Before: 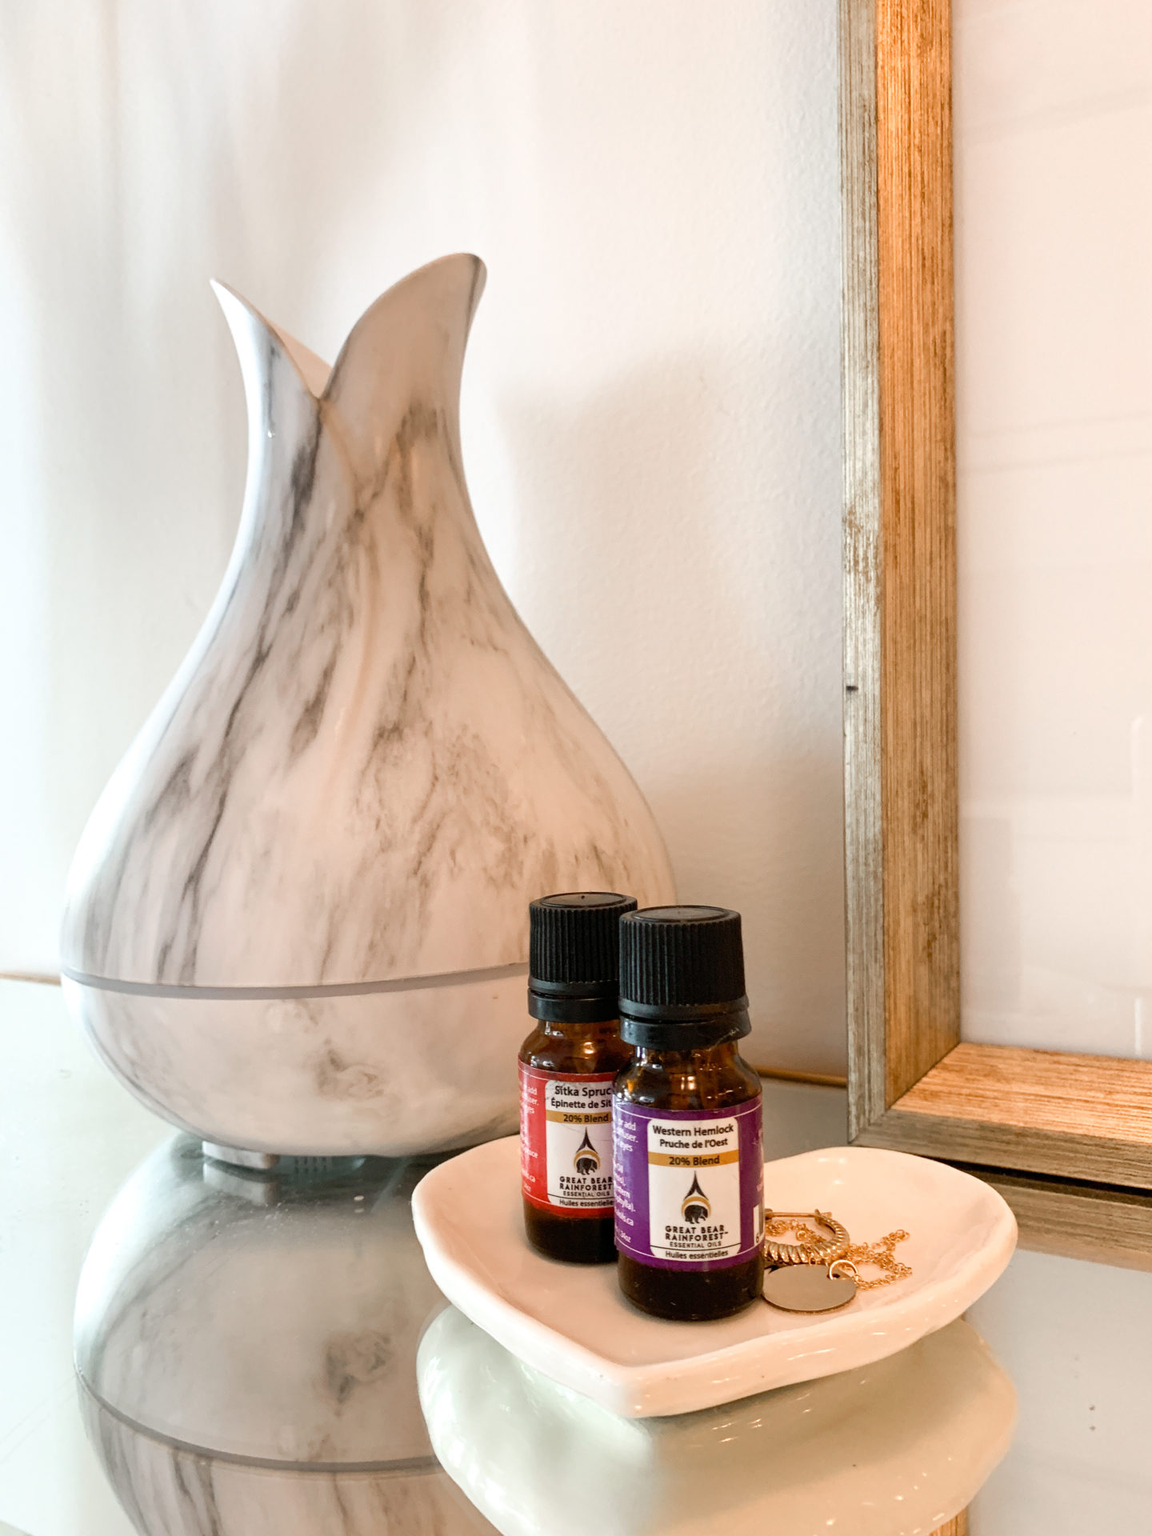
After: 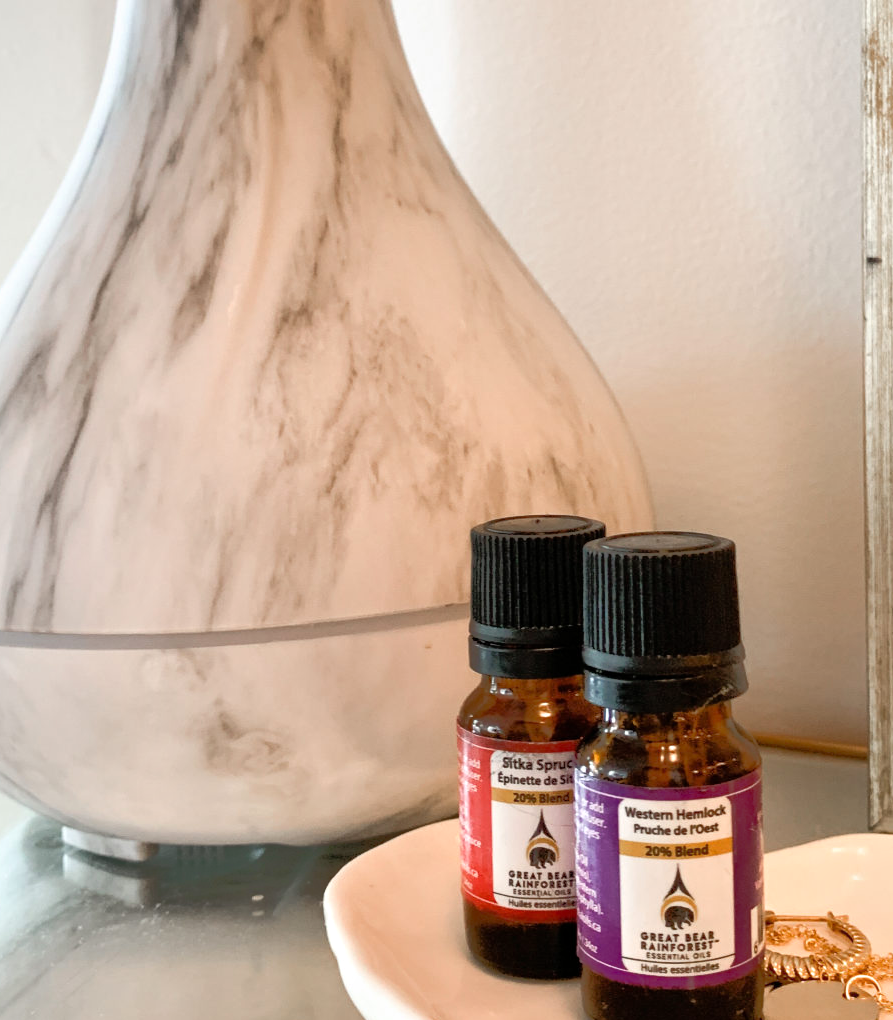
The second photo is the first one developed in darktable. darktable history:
crop: left 13.312%, top 31.28%, right 24.627%, bottom 15.582%
tone equalizer: -8 EV -0.528 EV, -7 EV -0.319 EV, -6 EV -0.083 EV, -5 EV 0.413 EV, -4 EV 0.985 EV, -3 EV 0.791 EV, -2 EV -0.01 EV, -1 EV 0.14 EV, +0 EV -0.012 EV, smoothing 1
